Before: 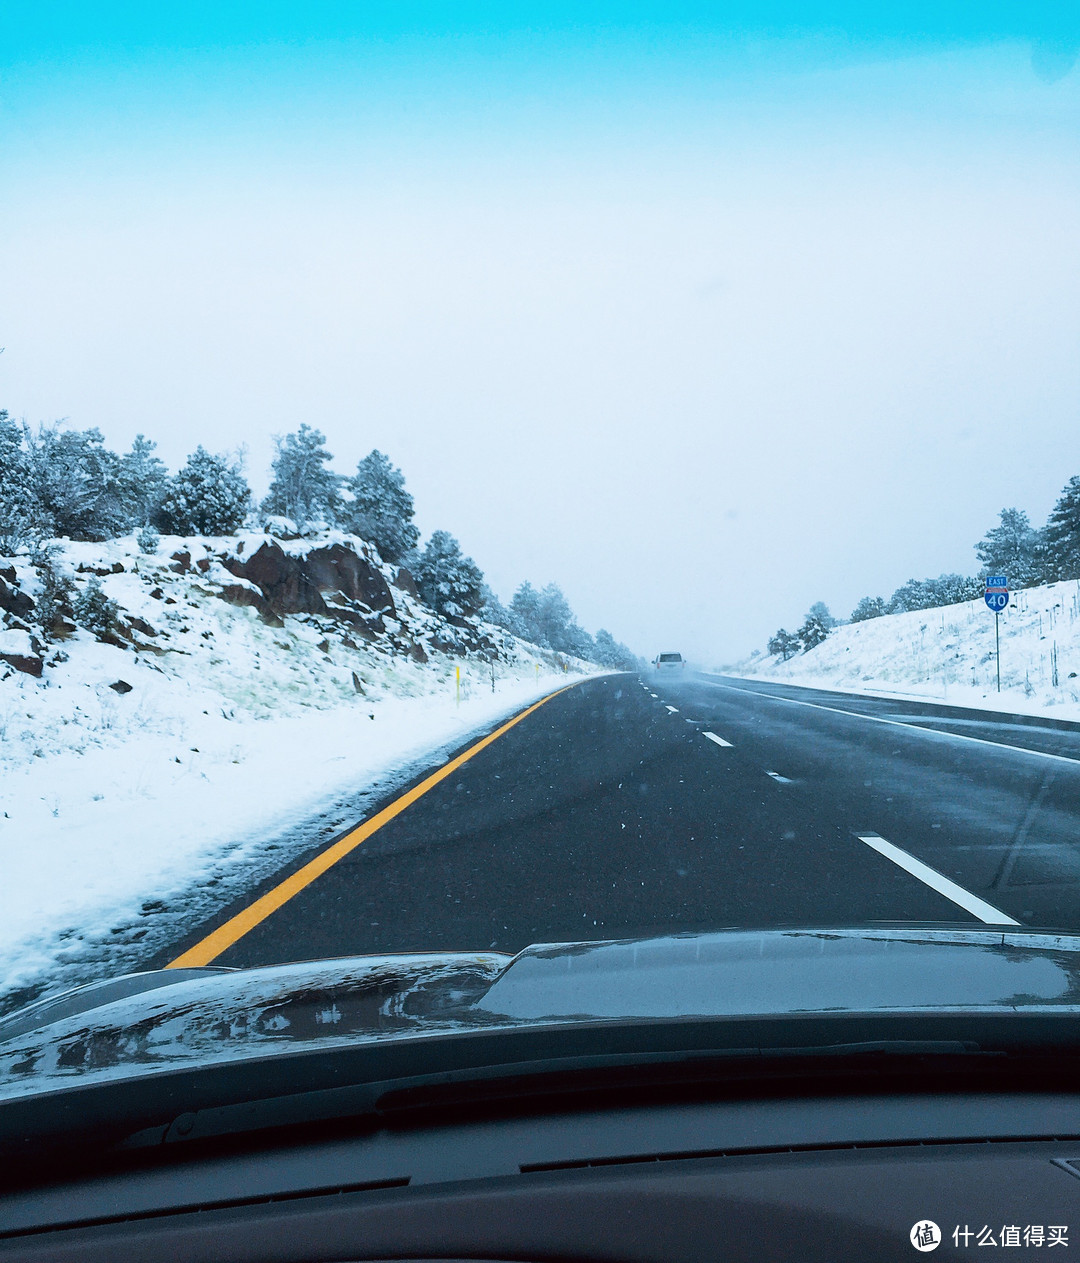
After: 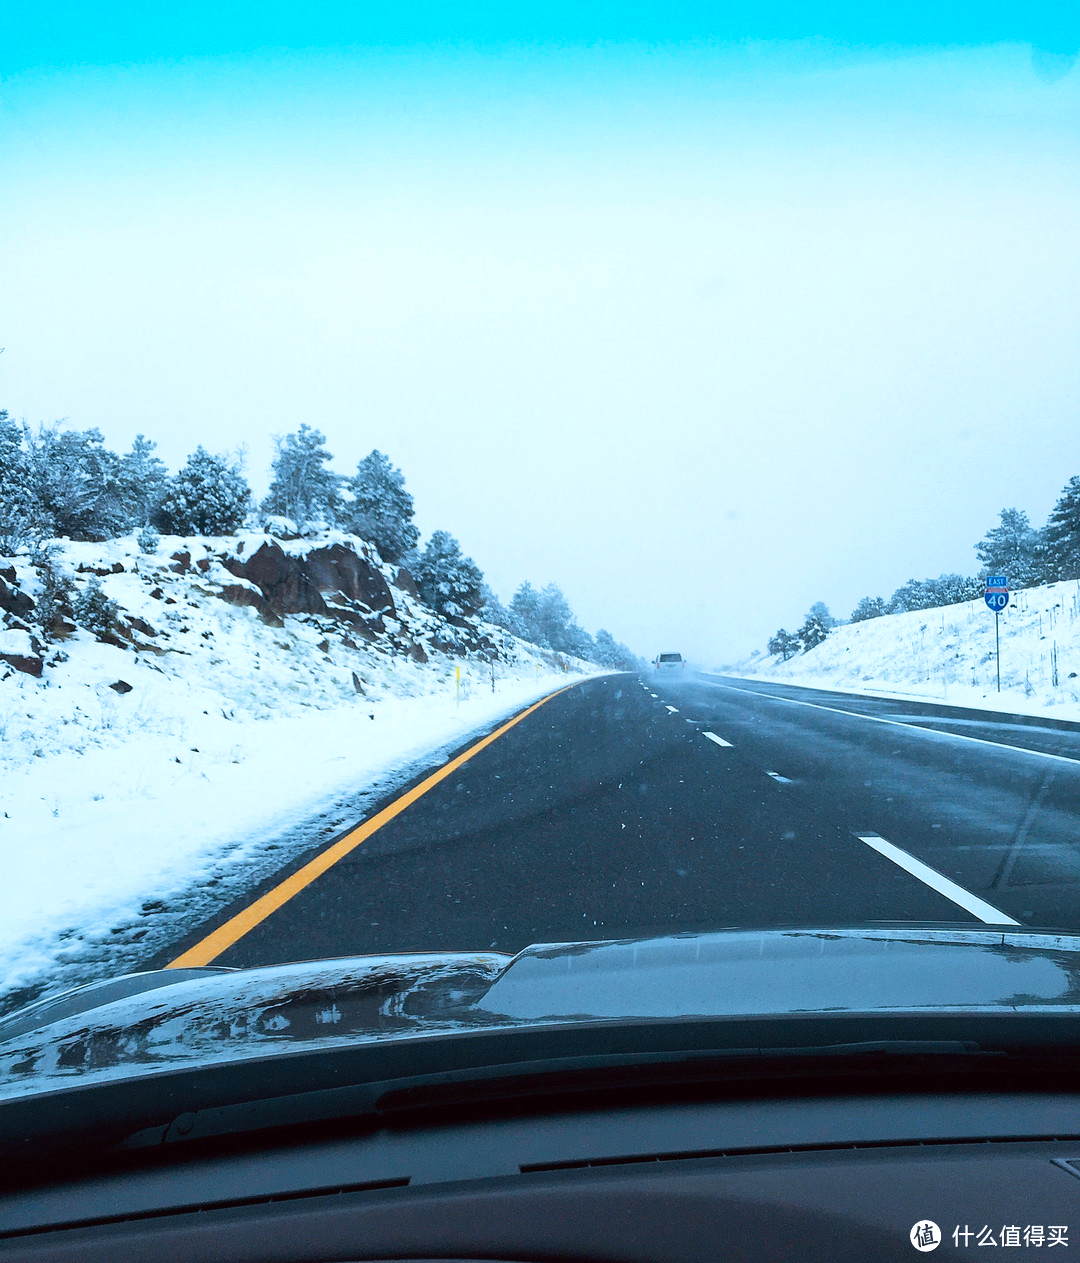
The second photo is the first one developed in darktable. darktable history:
exposure: exposure 0.205 EV, compensate highlight preservation false
color correction: highlights a* -0.858, highlights b* -8.64
